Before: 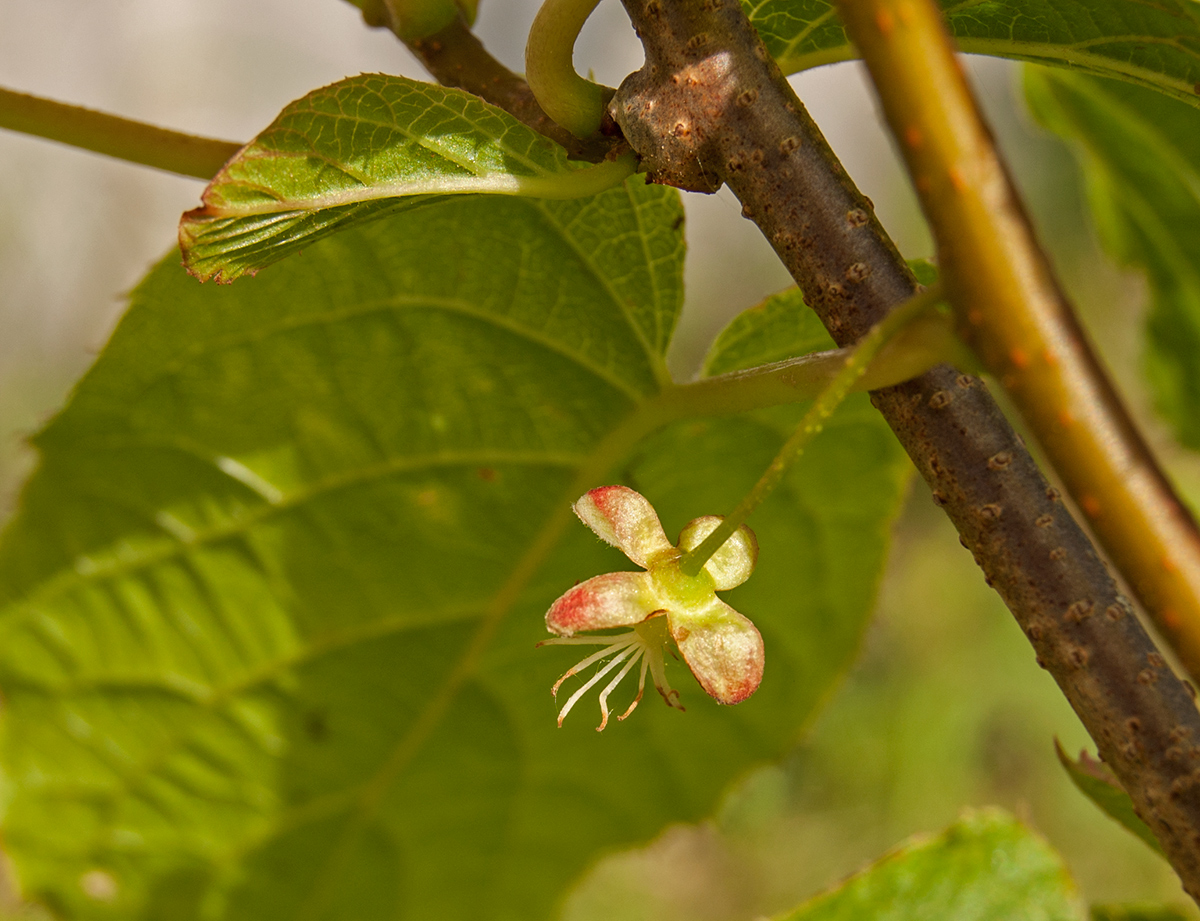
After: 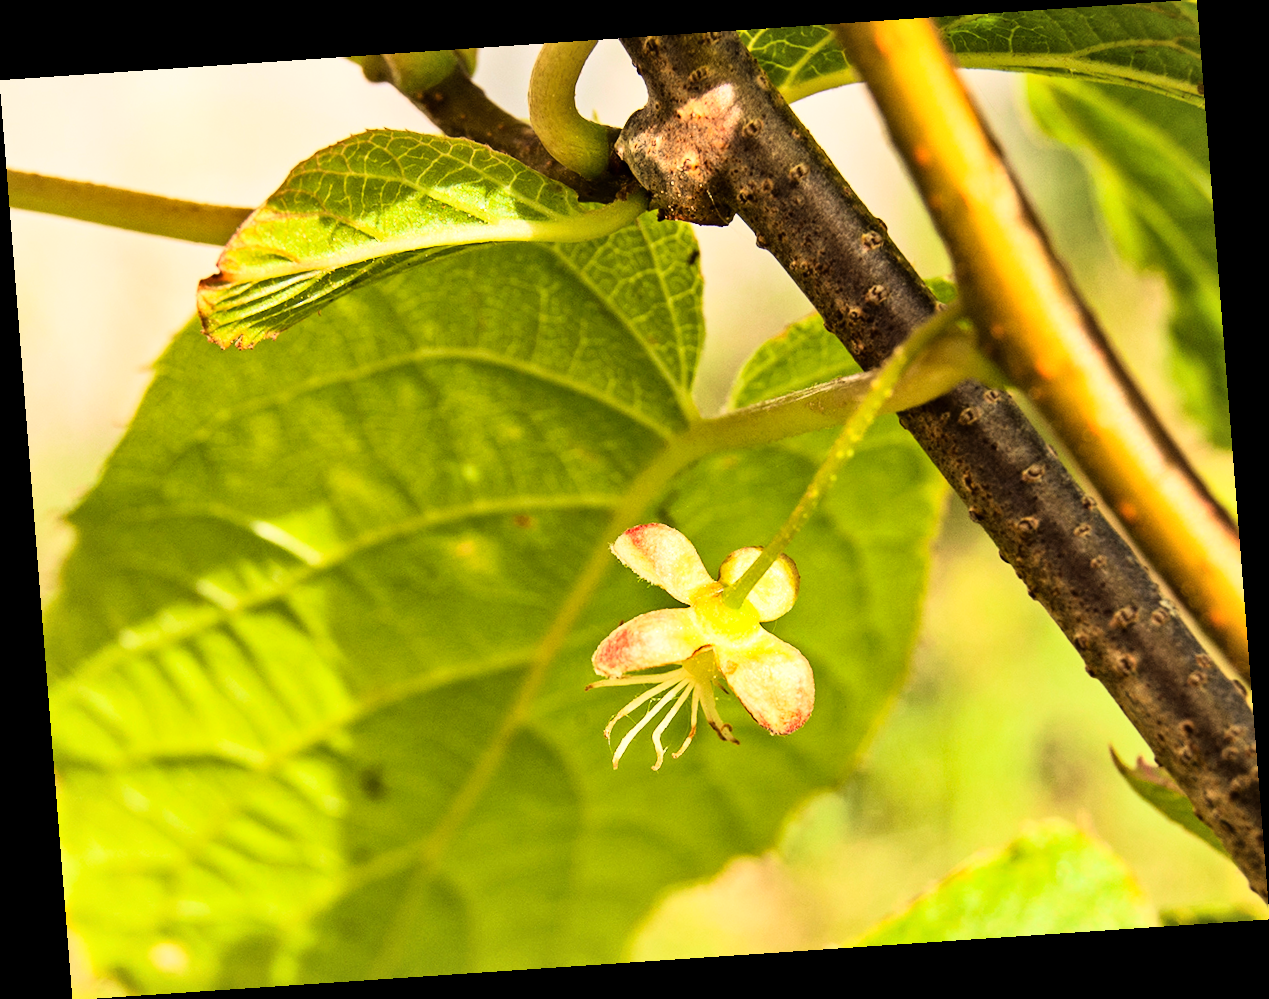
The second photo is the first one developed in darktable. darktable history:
rgb curve: curves: ch0 [(0, 0) (0.21, 0.15) (0.24, 0.21) (0.5, 0.75) (0.75, 0.96) (0.89, 0.99) (1, 1)]; ch1 [(0, 0.02) (0.21, 0.13) (0.25, 0.2) (0.5, 0.67) (0.75, 0.9) (0.89, 0.97) (1, 1)]; ch2 [(0, 0.02) (0.21, 0.13) (0.25, 0.2) (0.5, 0.67) (0.75, 0.9) (0.89, 0.97) (1, 1)], compensate middle gray true
exposure: exposure 0.3 EV, compensate highlight preservation false
velvia: on, module defaults
rotate and perspective: rotation -4.2°, shear 0.006, automatic cropping off
shadows and highlights: shadows 29.32, highlights -29.32, low approximation 0.01, soften with gaussian
